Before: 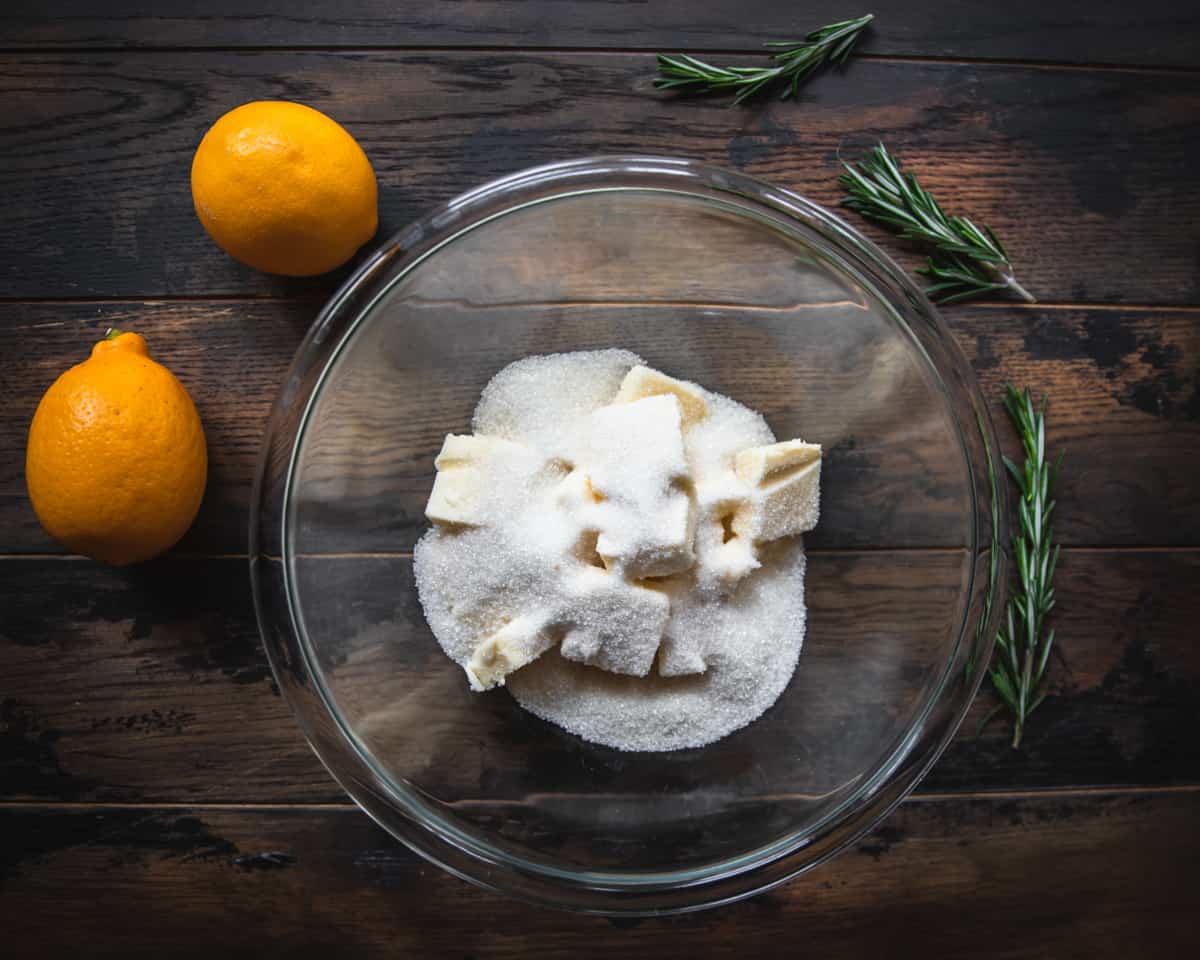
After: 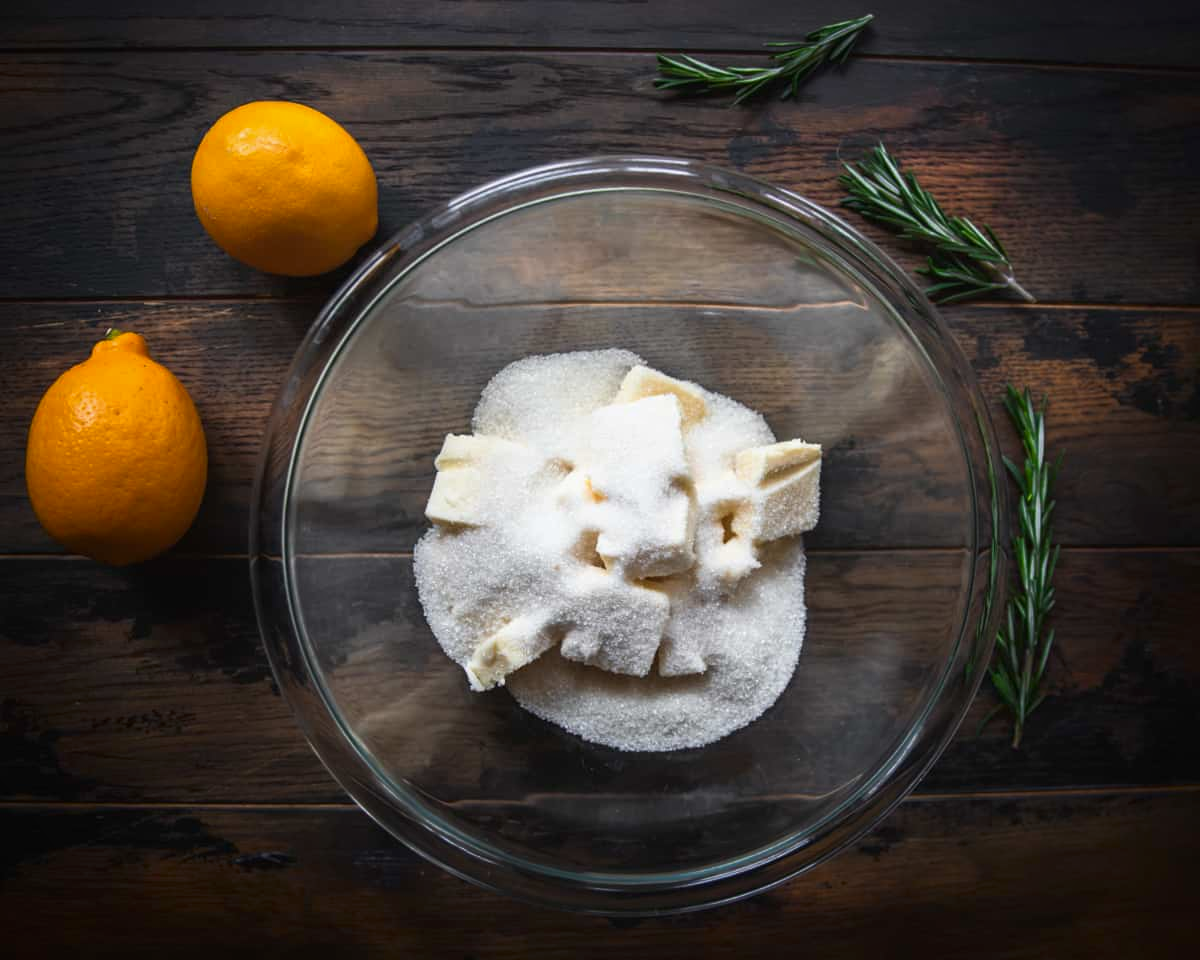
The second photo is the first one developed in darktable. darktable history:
shadows and highlights: shadows -41.59, highlights 63.47, soften with gaussian
